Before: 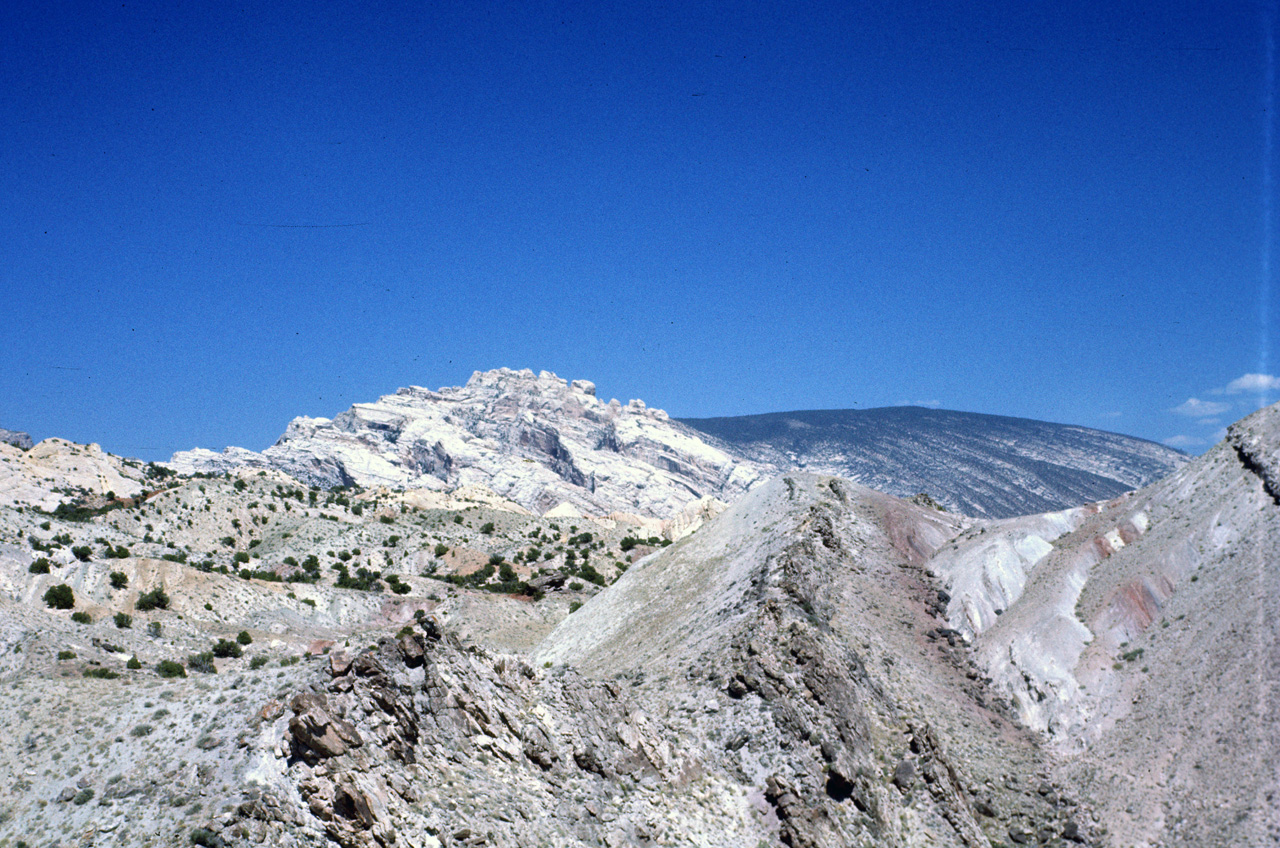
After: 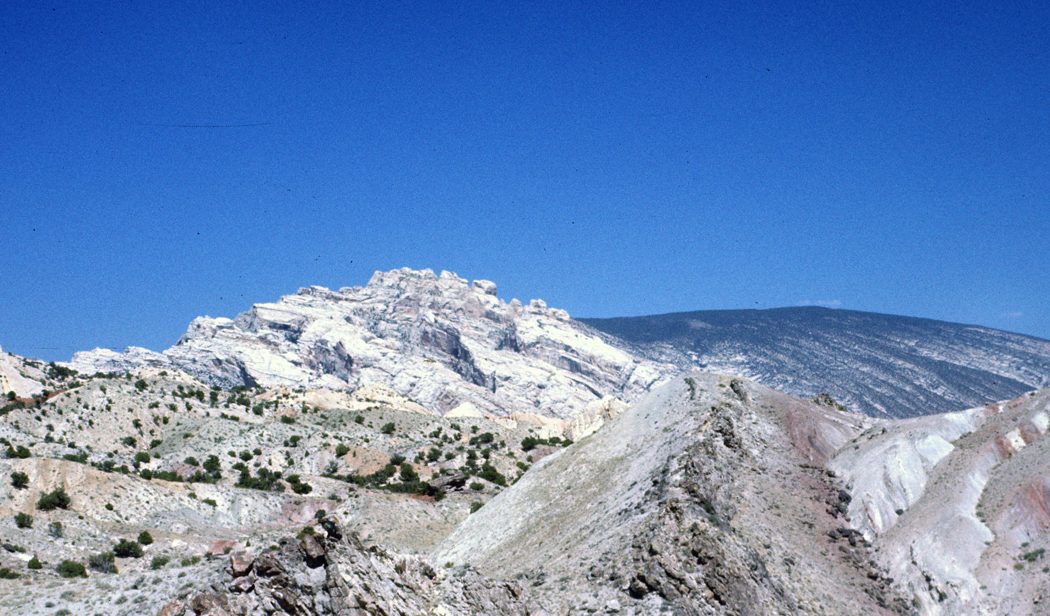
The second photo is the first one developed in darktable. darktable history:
crop: left 7.741%, top 11.813%, right 10.212%, bottom 15.47%
